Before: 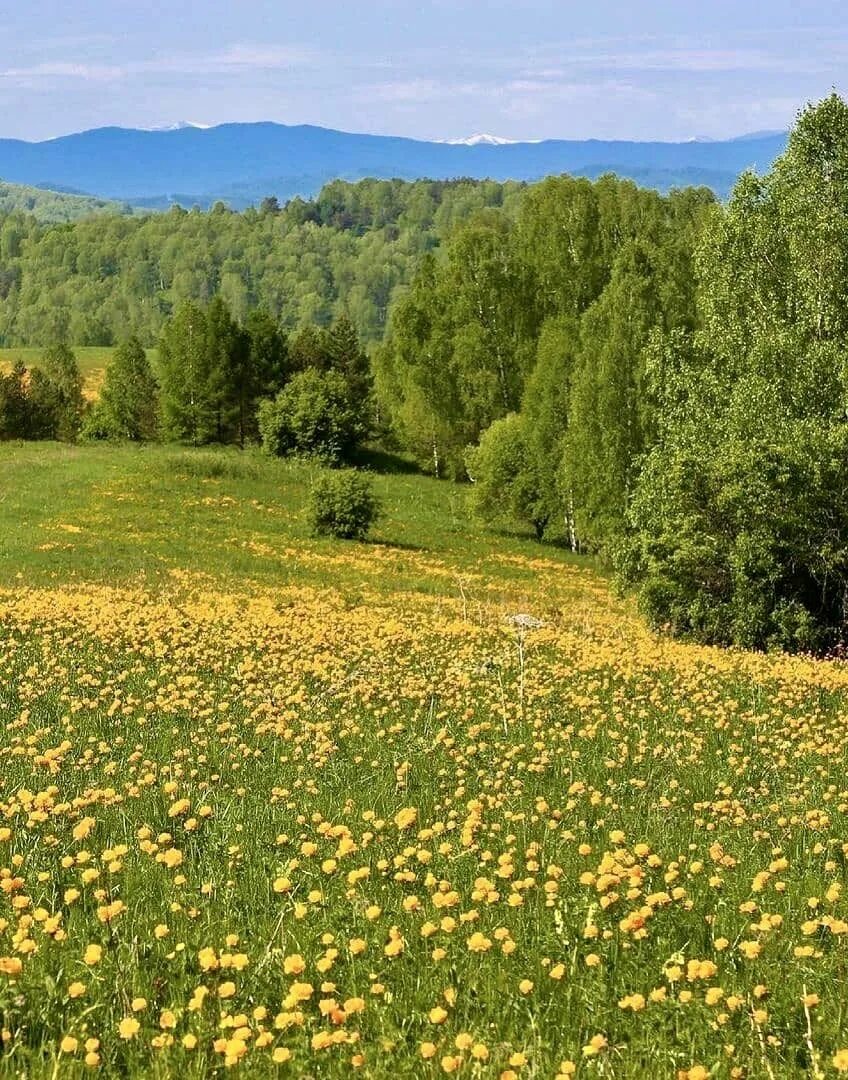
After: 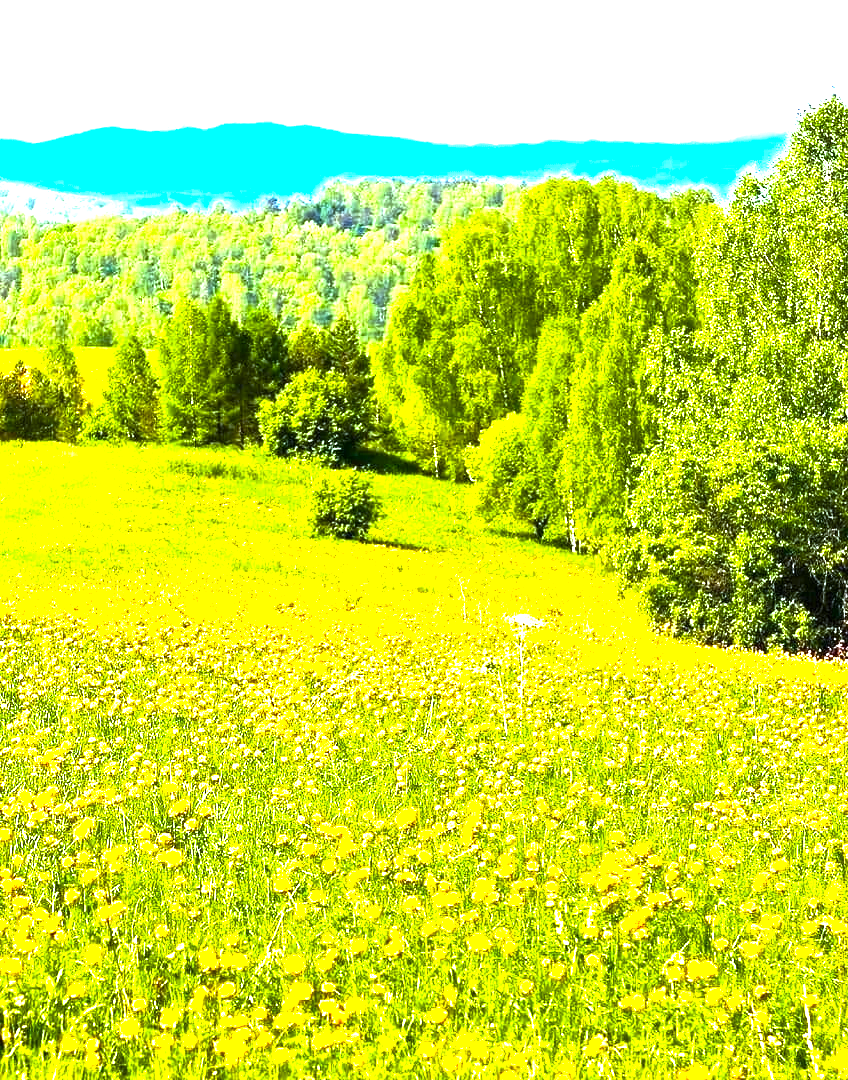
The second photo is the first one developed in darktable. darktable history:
color balance rgb: perceptual saturation grading › global saturation 25%, perceptual brilliance grading › global brilliance 35%, perceptual brilliance grading › highlights 50%, perceptual brilliance grading › mid-tones 60%, perceptual brilliance grading › shadows 35%, global vibrance 20%
white balance: red 0.924, blue 1.095
